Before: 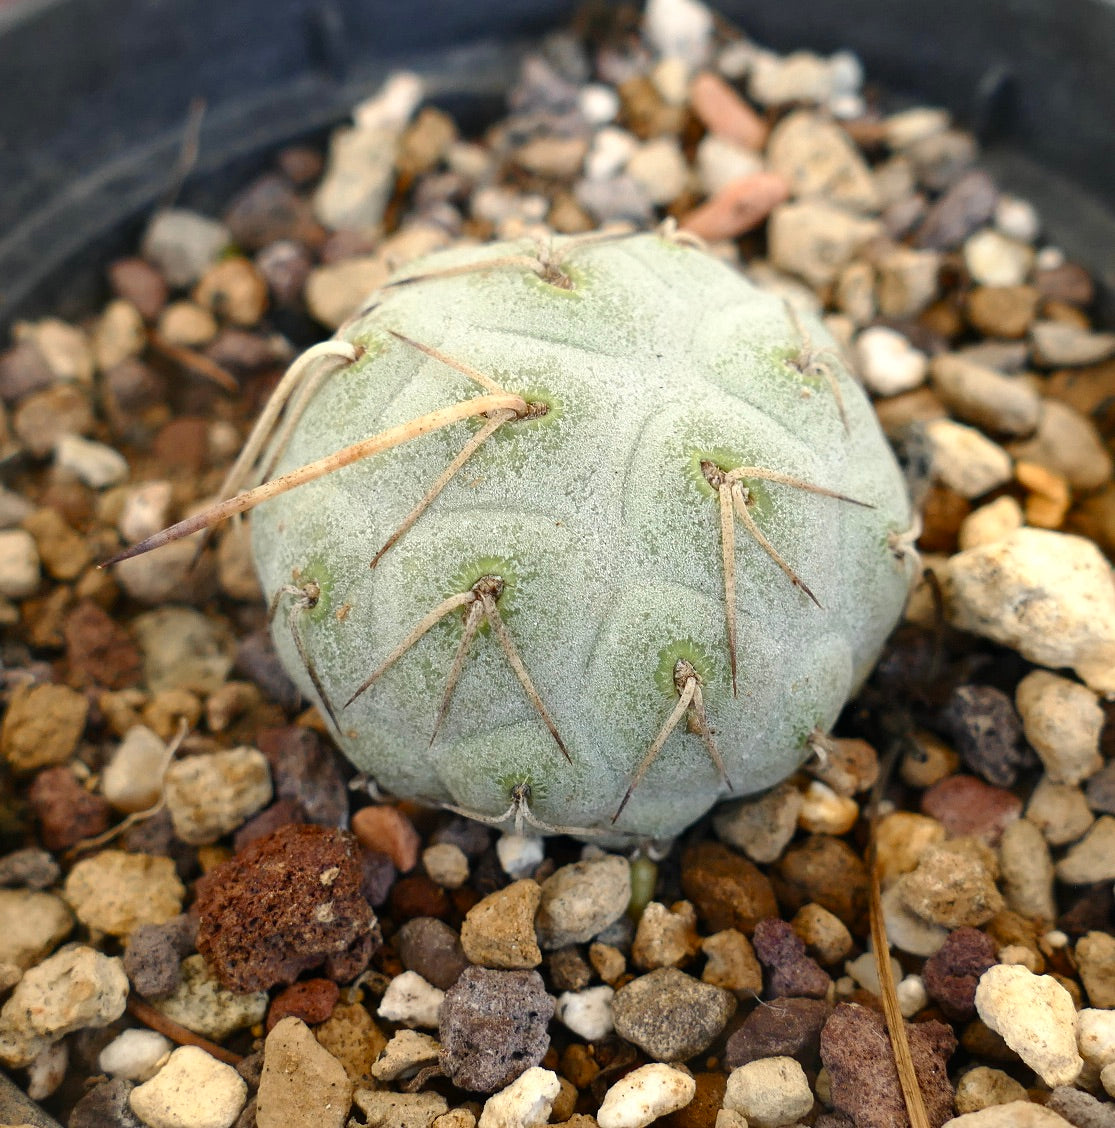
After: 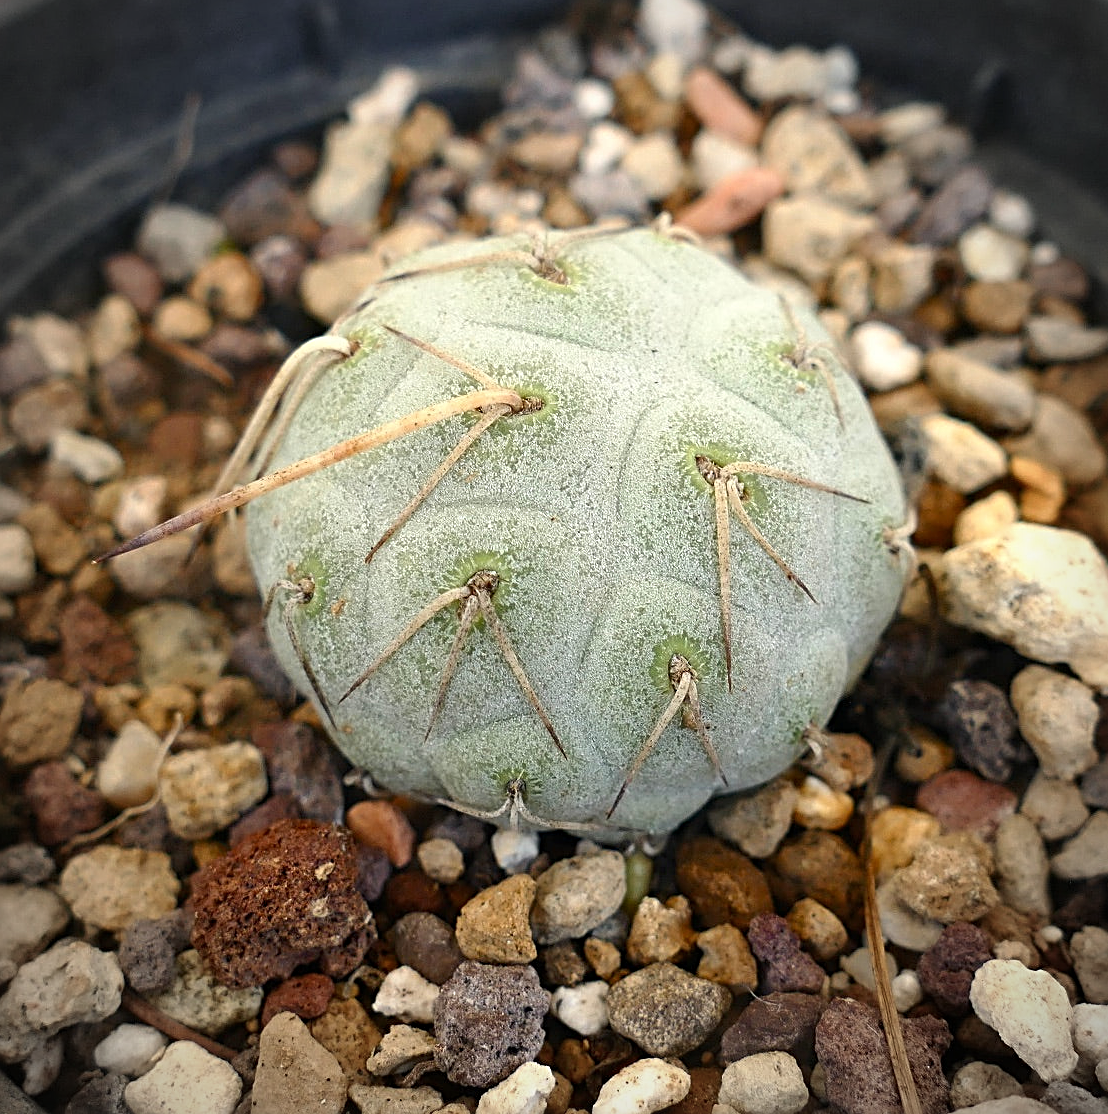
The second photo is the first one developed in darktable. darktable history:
crop: left 0.453%, top 0.511%, right 0.157%, bottom 0.719%
sharpen: radius 2.752
vignetting: automatic ratio true
